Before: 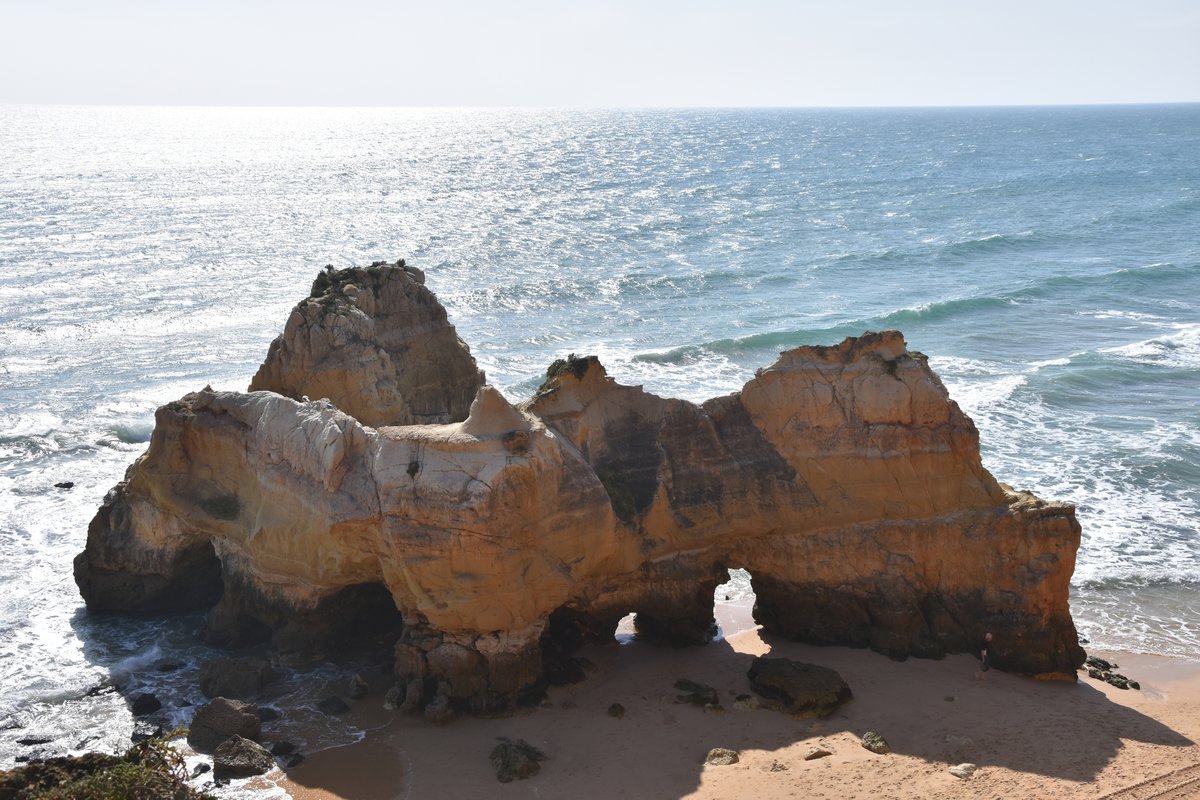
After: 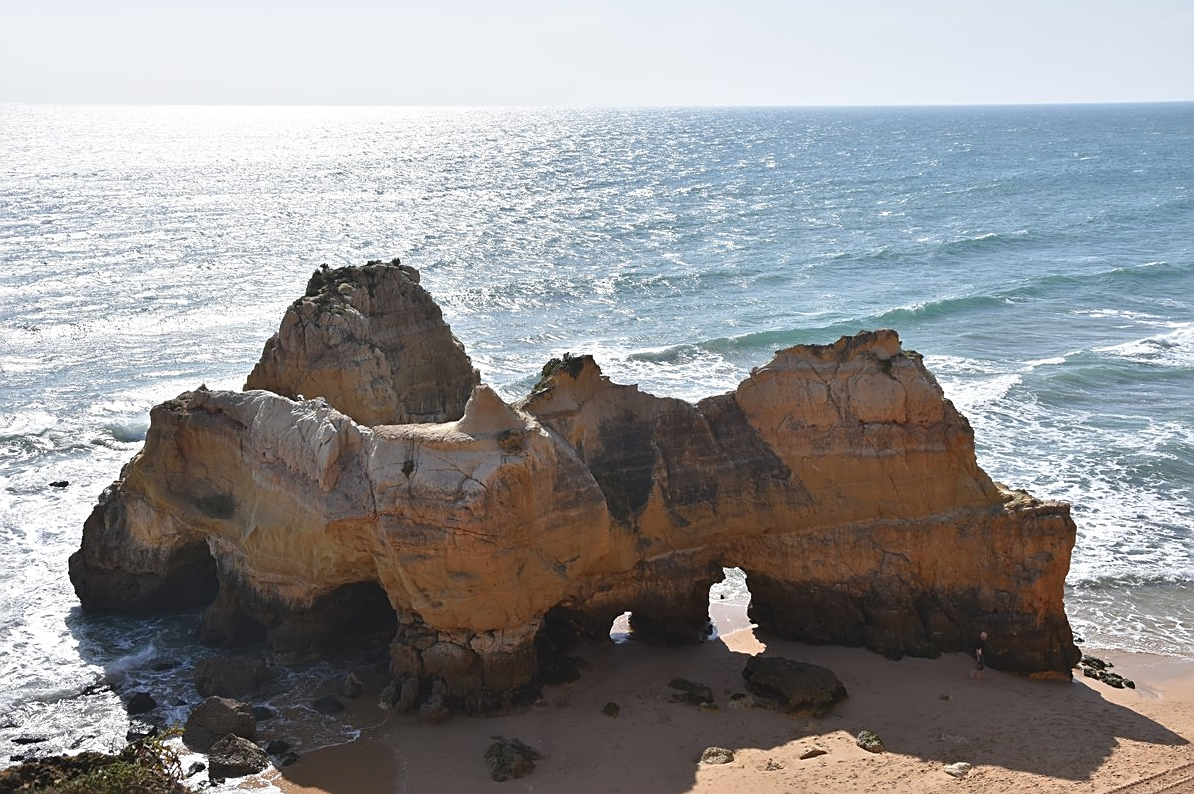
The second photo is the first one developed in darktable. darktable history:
crop and rotate: left 0.494%, top 0.233%, bottom 0.406%
base curve: curves: ch0 [(0, 0) (0.472, 0.455) (1, 1)]
sharpen: on, module defaults
